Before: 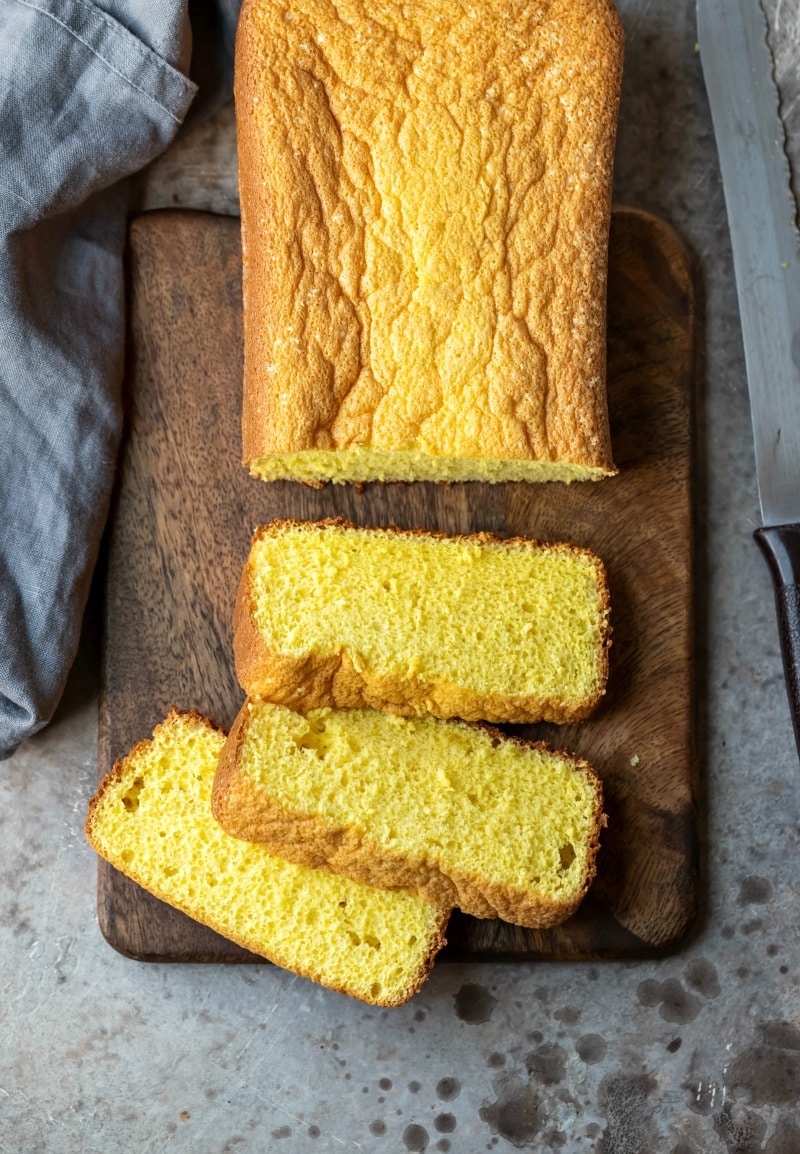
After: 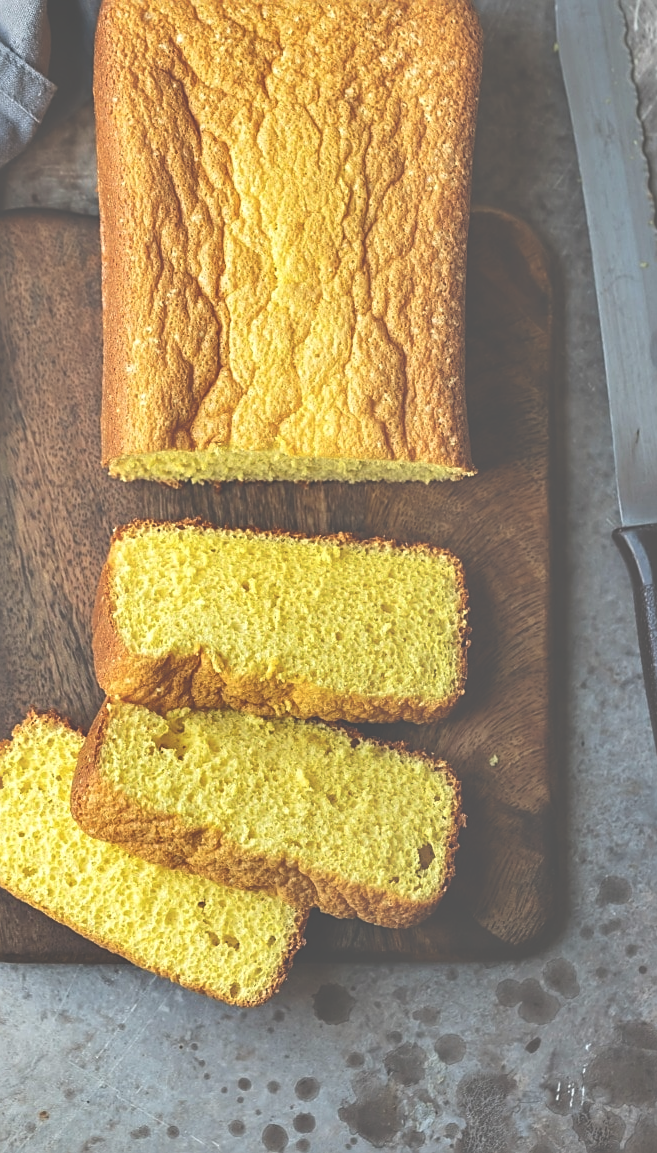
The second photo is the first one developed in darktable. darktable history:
shadows and highlights: shadows 13.29, white point adjustment 1.29, soften with gaussian
crop: left 17.707%, bottom 0.047%
contrast brightness saturation: saturation 0.102
sharpen: on, module defaults
exposure: black level correction -0.087, compensate highlight preservation false
